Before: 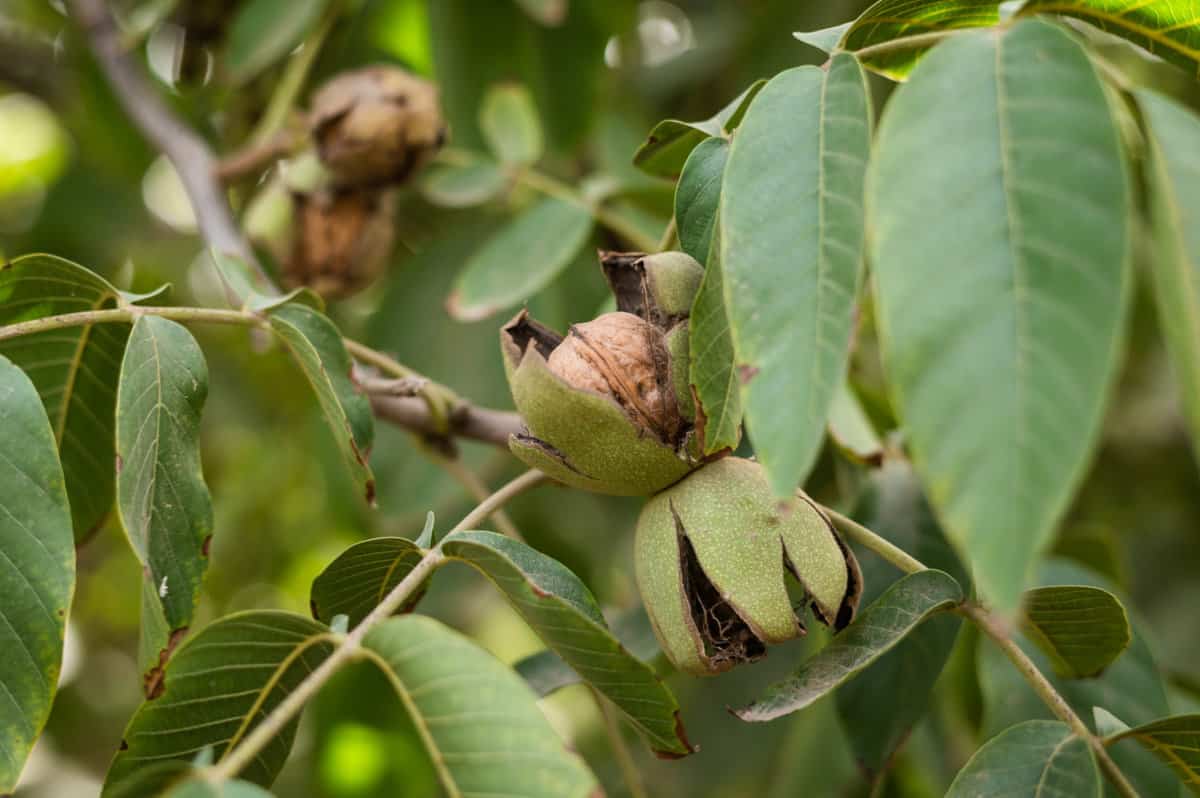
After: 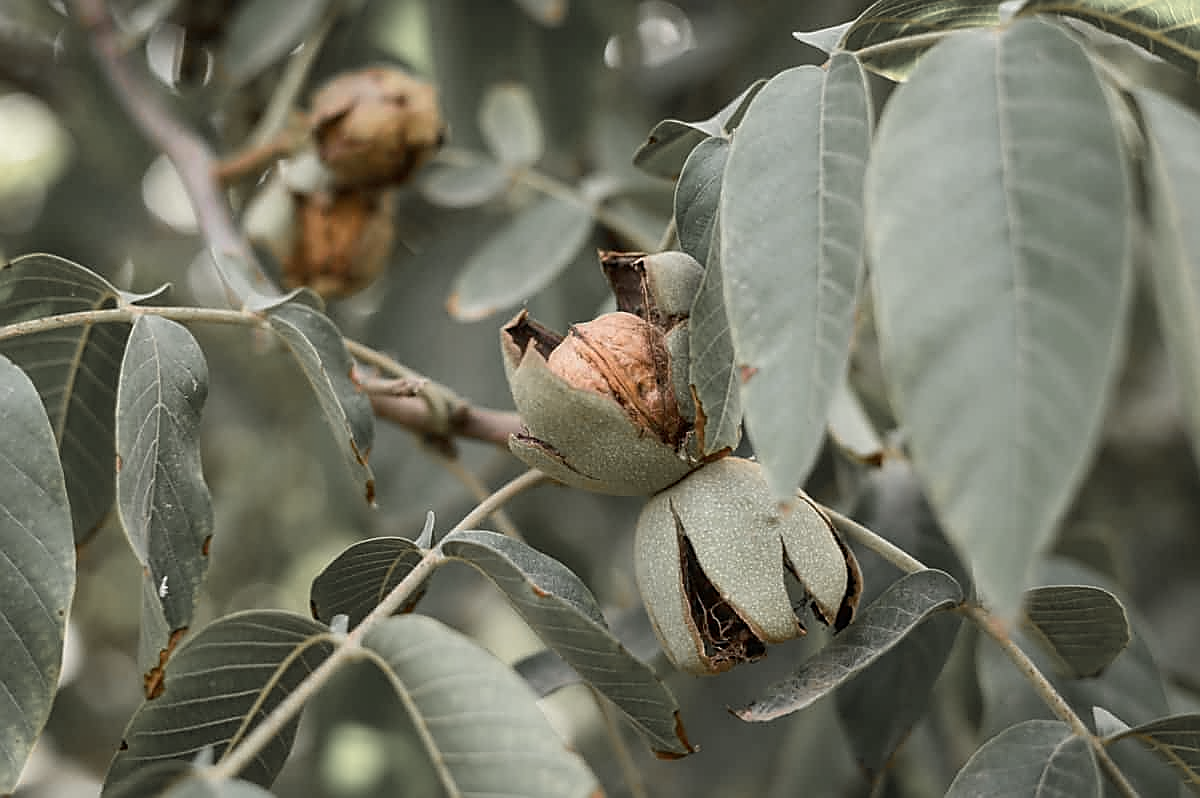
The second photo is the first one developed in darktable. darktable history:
sharpen: radius 1.4, amount 1.25, threshold 0.7
color zones: curves: ch1 [(0, 0.638) (0.193, 0.442) (0.286, 0.15) (0.429, 0.14) (0.571, 0.142) (0.714, 0.154) (0.857, 0.175) (1, 0.638)]
